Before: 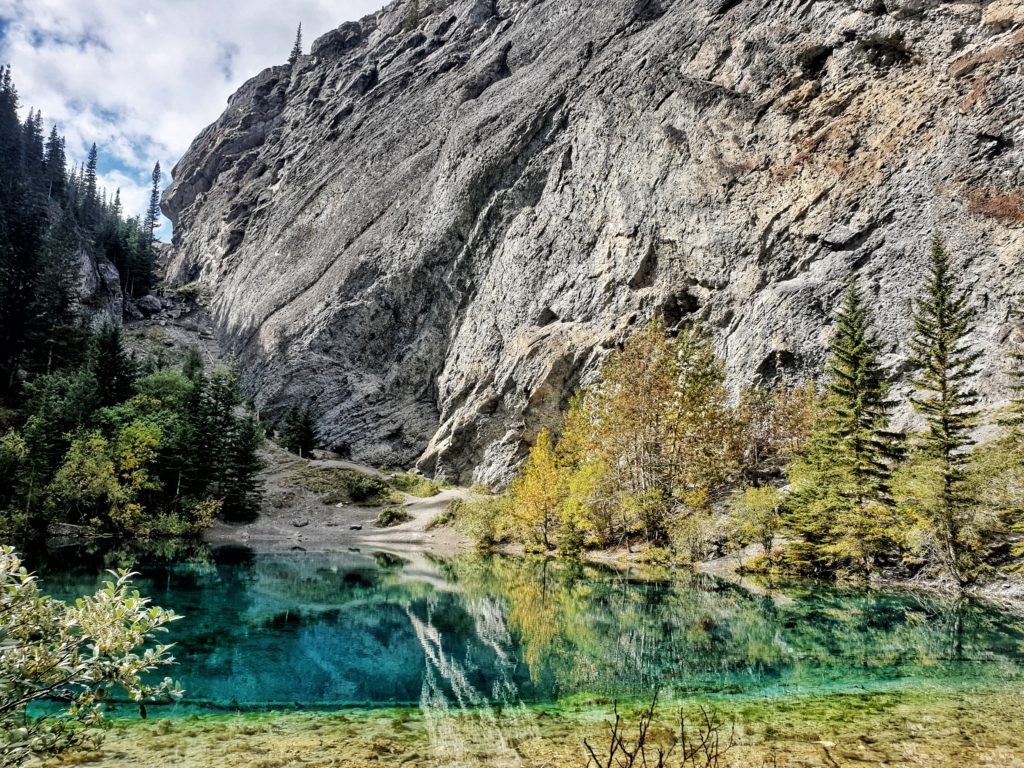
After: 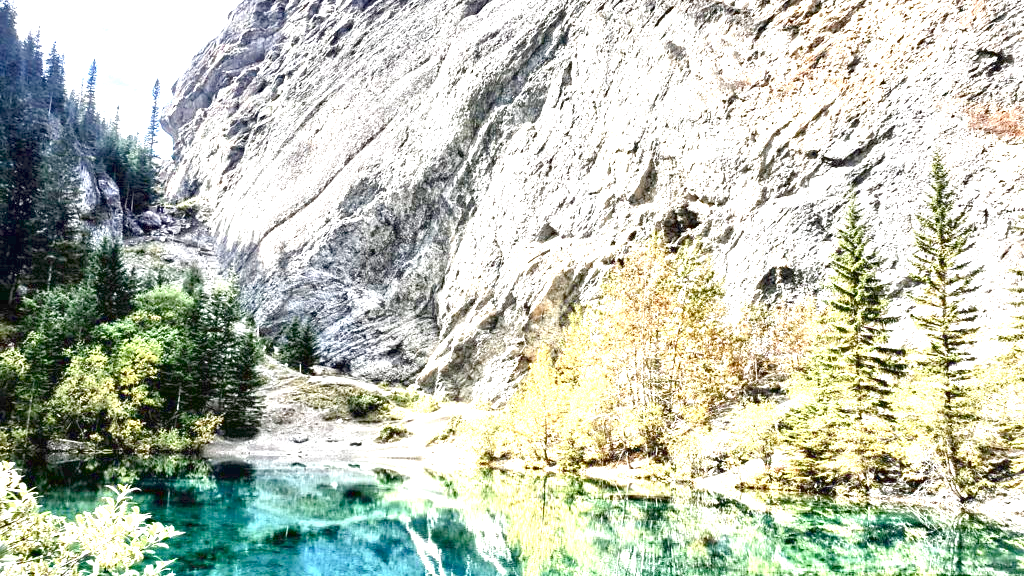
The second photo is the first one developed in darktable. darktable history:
exposure: black level correction 0, exposure 2.424 EV, compensate exposure bias true, compensate highlight preservation false
crop: top 11.062%, bottom 13.893%
color balance rgb: perceptual saturation grading › global saturation 20%, perceptual saturation grading › highlights -48.952%, perceptual saturation grading › shadows 26.015%, contrast -9.844%
